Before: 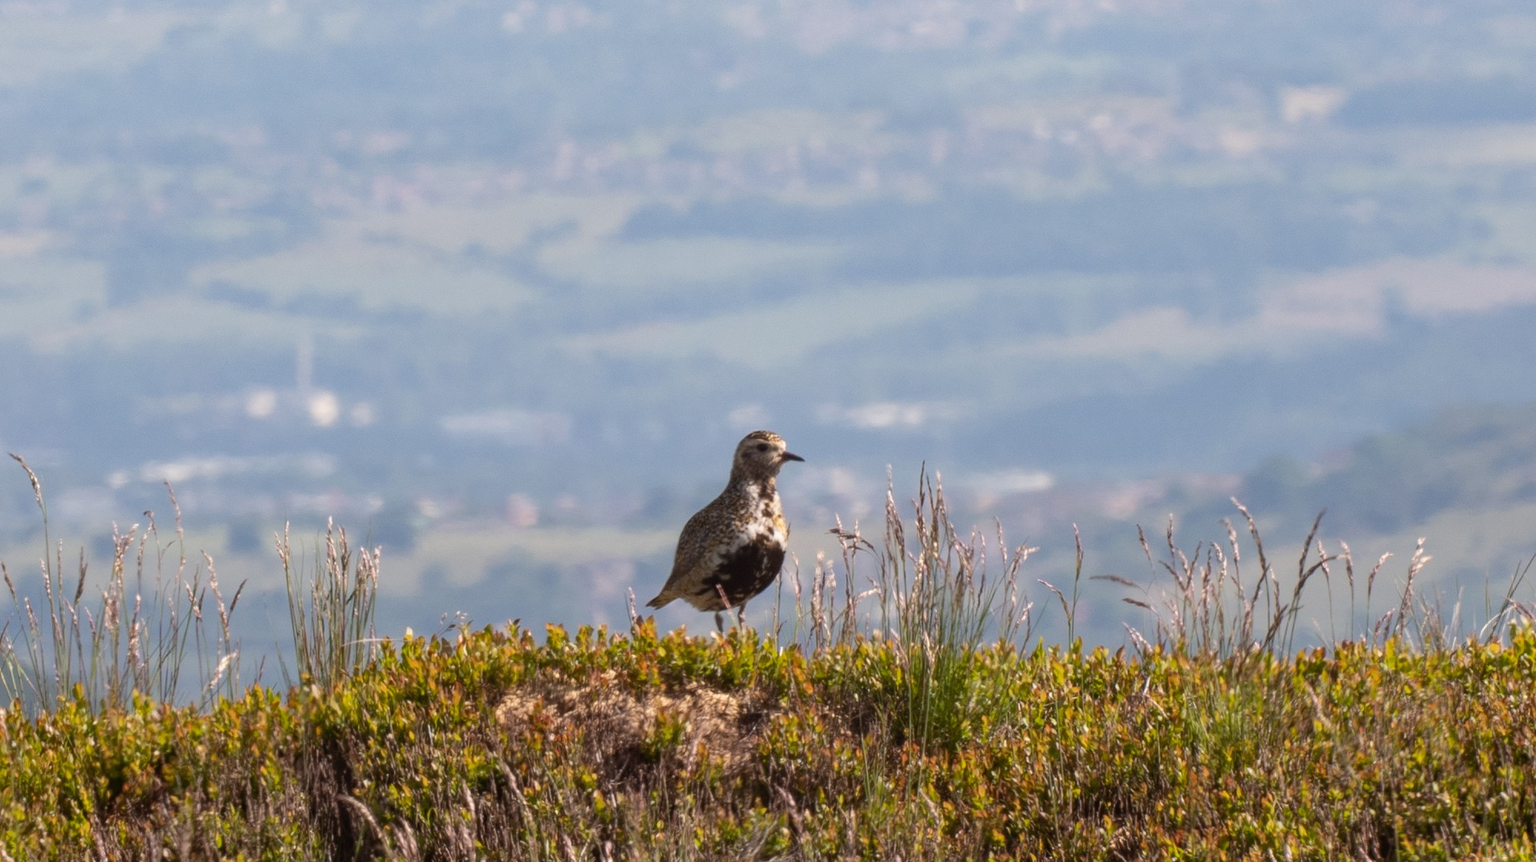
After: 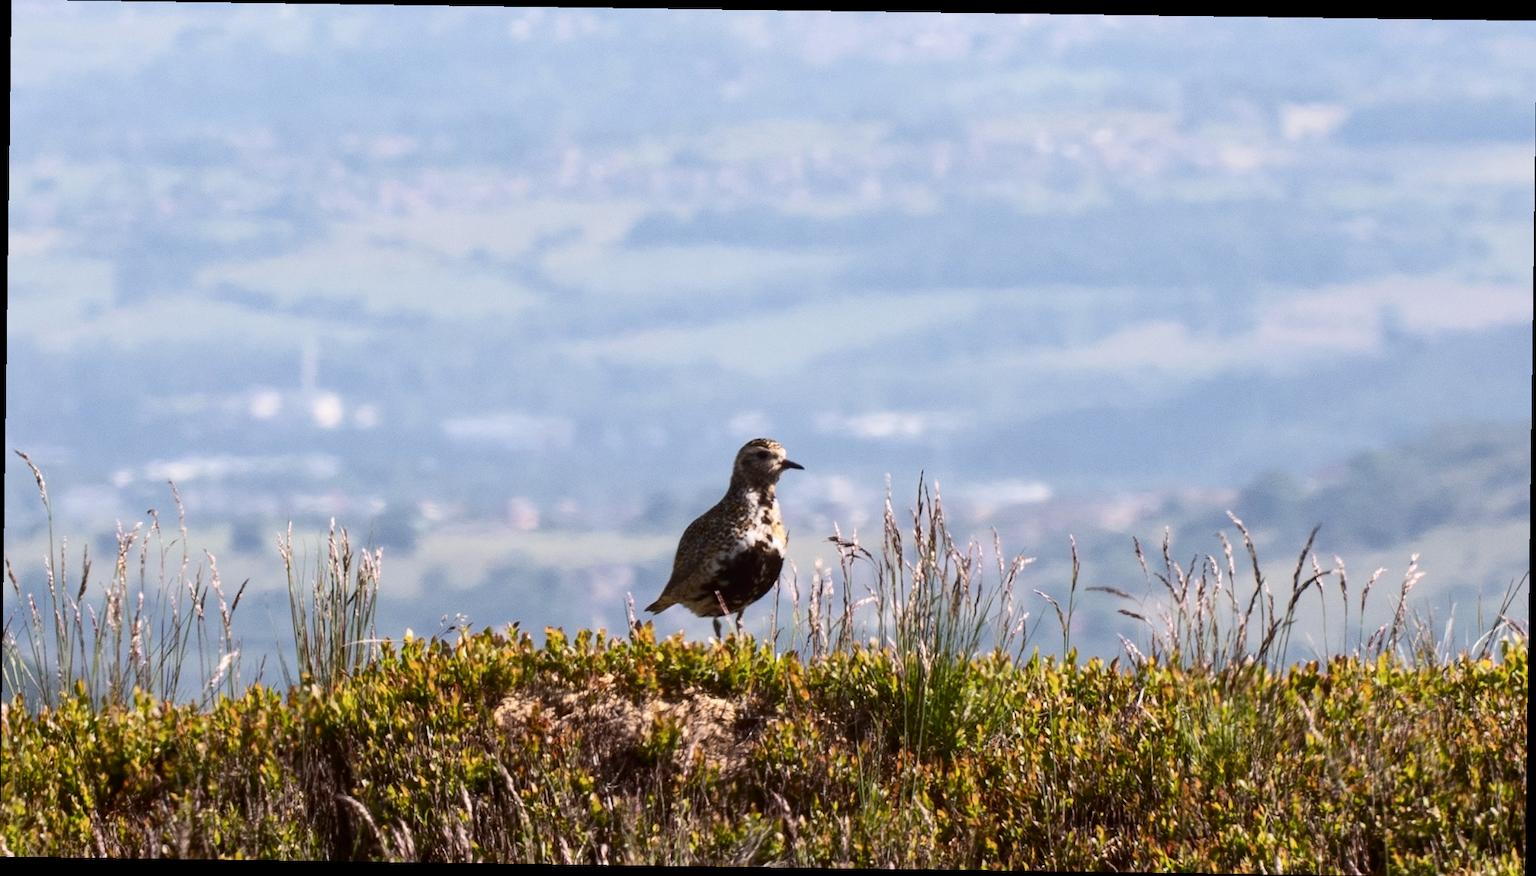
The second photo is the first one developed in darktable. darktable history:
rotate and perspective: rotation 0.8°, automatic cropping off
white balance: red 0.983, blue 1.036
contrast brightness saturation: contrast 0.28
